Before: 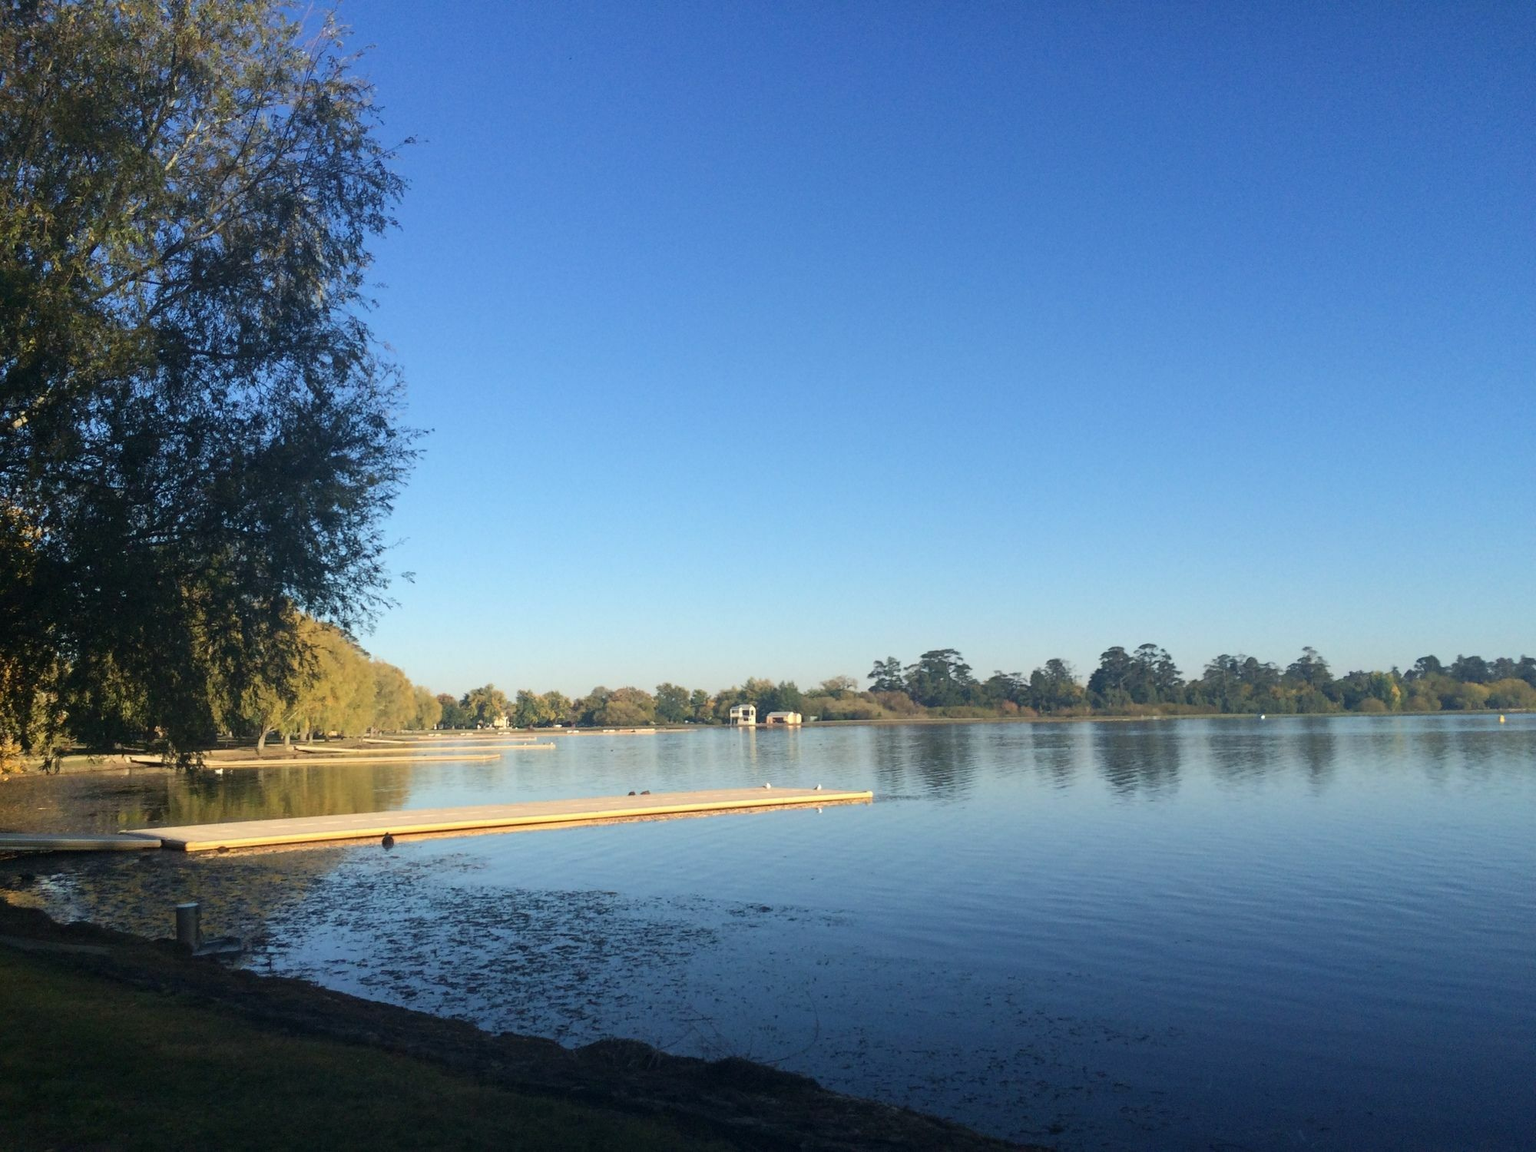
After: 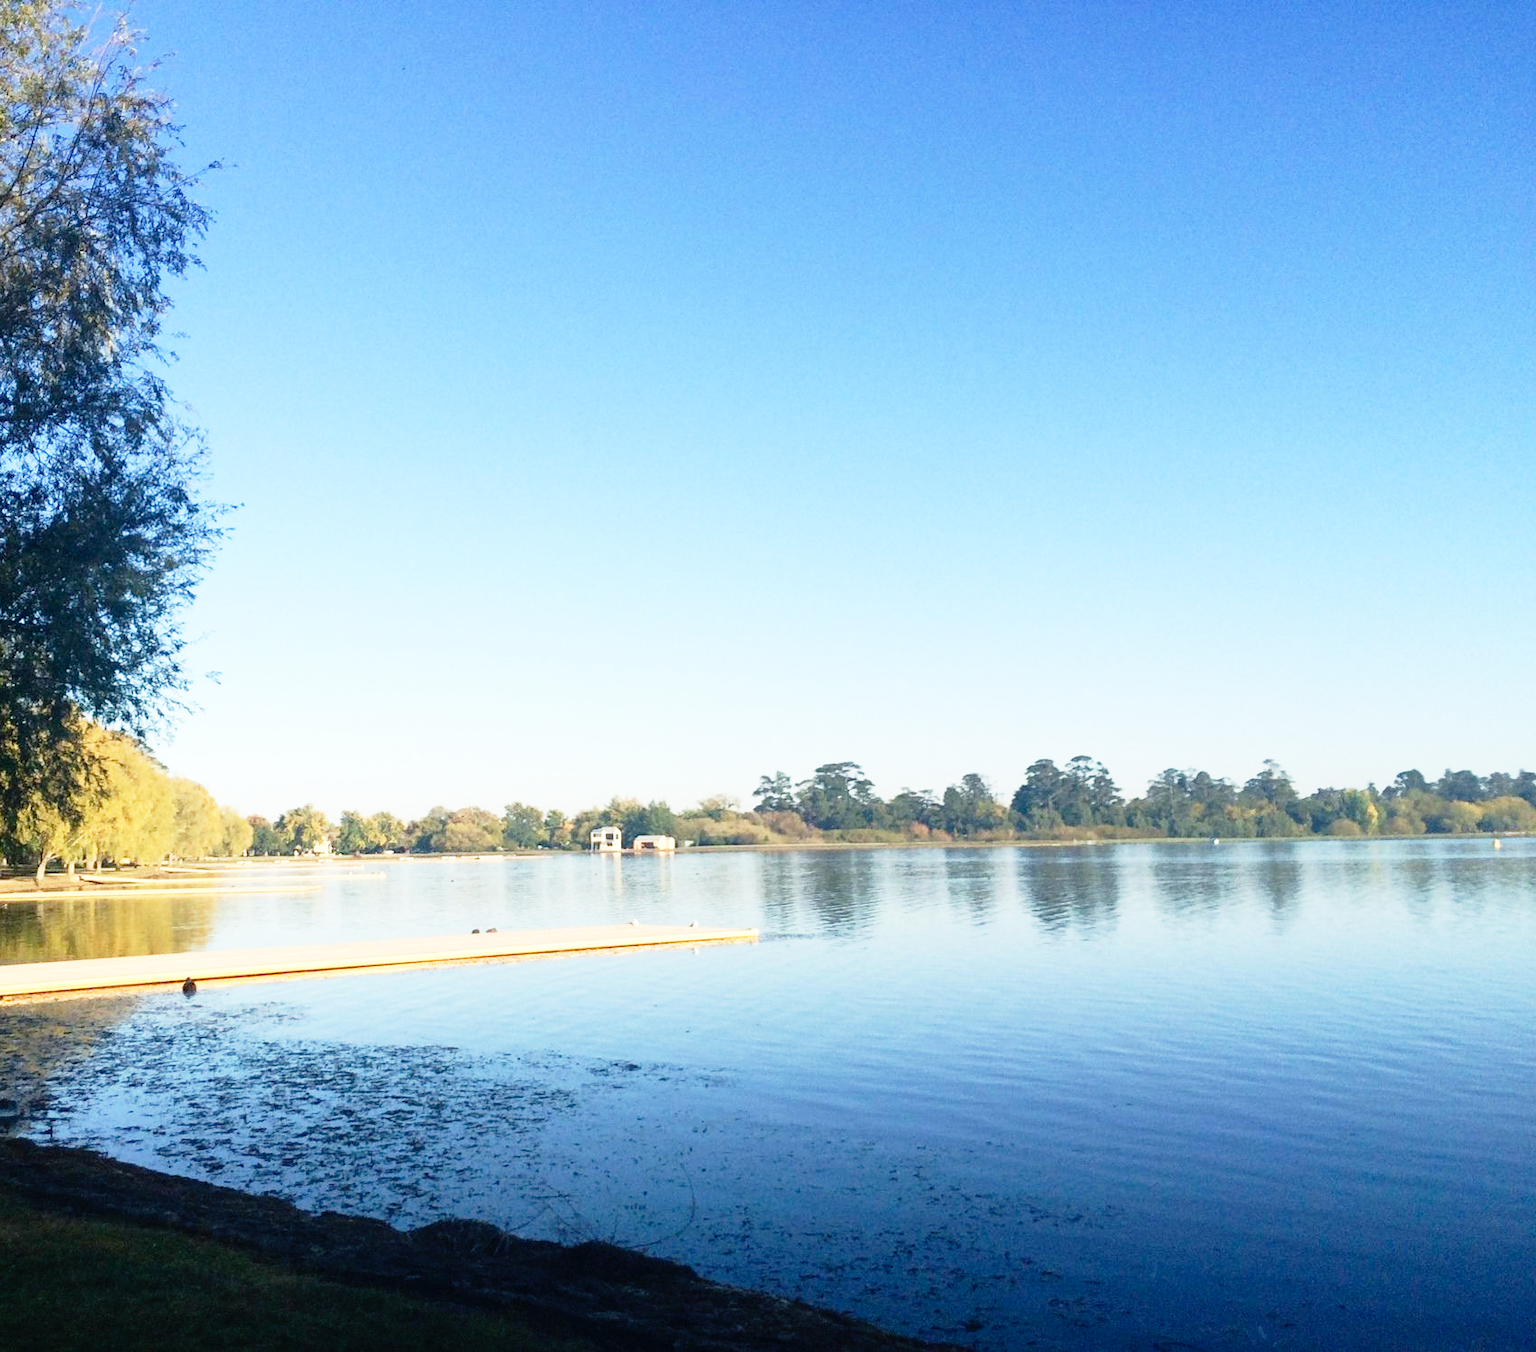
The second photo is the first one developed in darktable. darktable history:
base curve: curves: ch0 [(0, 0) (0.012, 0.01) (0.073, 0.168) (0.31, 0.711) (0.645, 0.957) (1, 1)], preserve colors none
crop and rotate: left 14.766%
